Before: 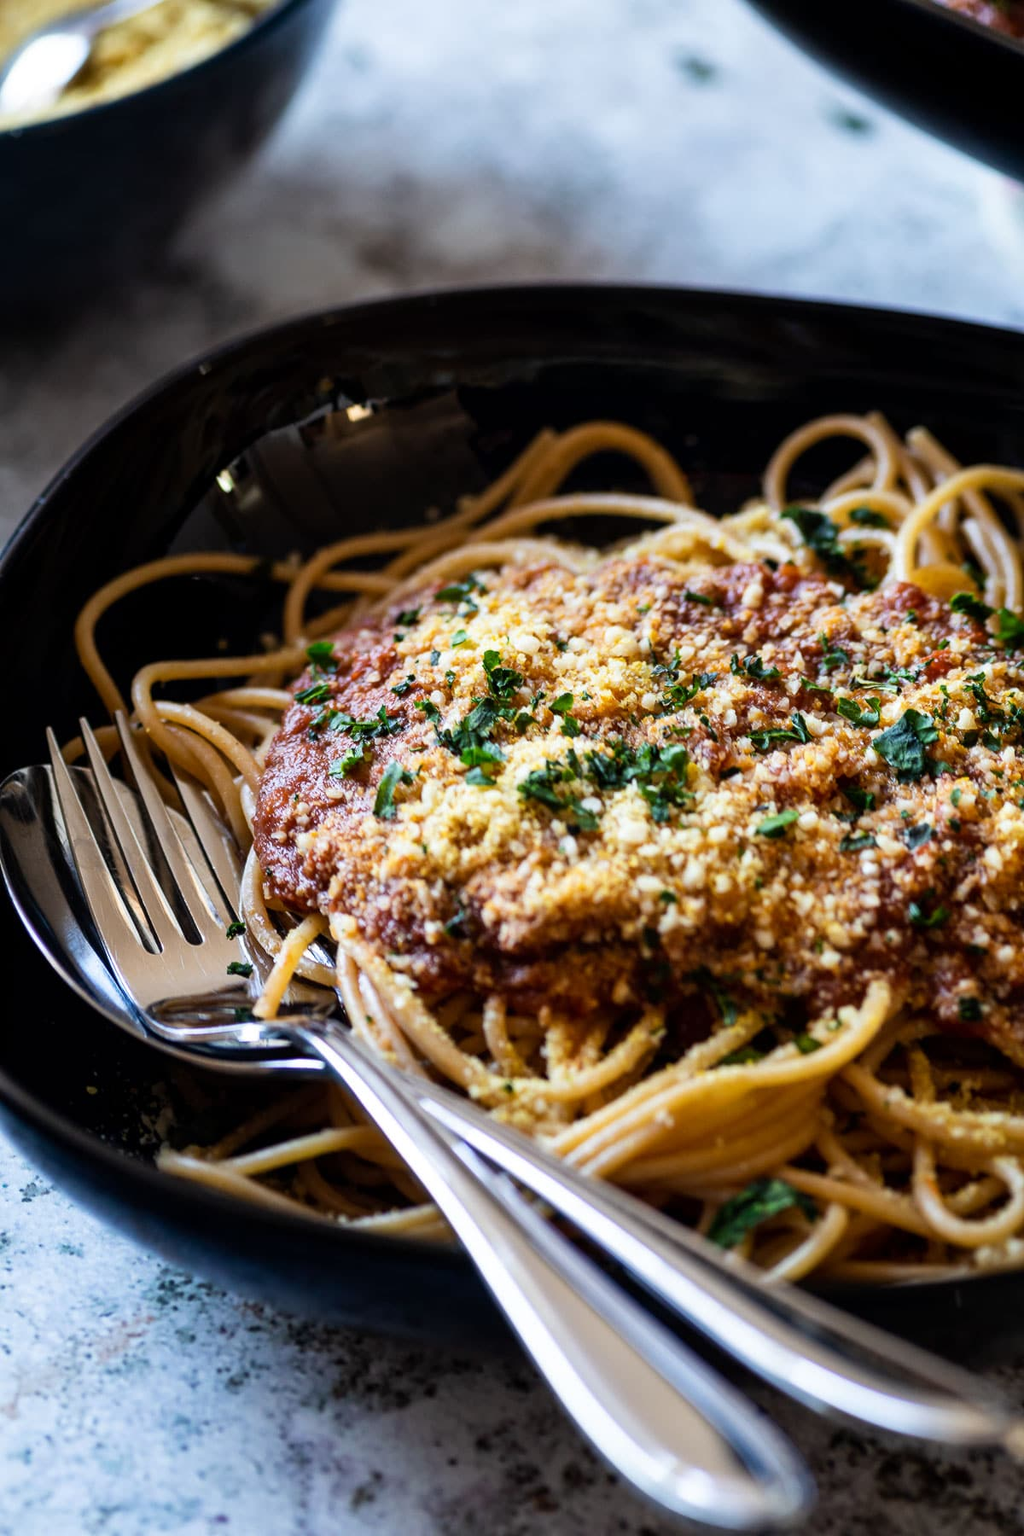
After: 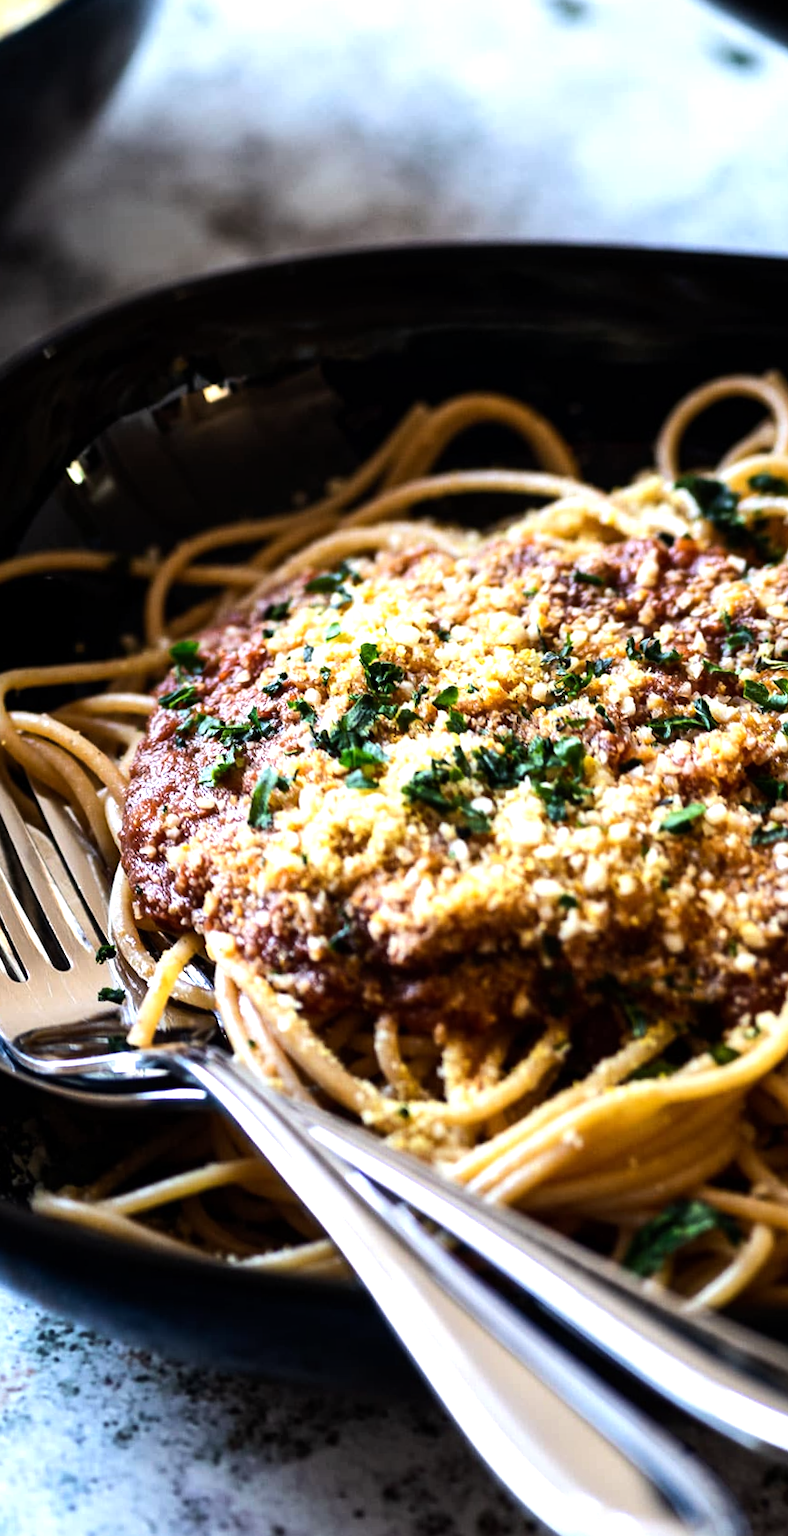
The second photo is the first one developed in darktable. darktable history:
rotate and perspective: rotation -2.12°, lens shift (vertical) 0.009, lens shift (horizontal) -0.008, automatic cropping original format, crop left 0.036, crop right 0.964, crop top 0.05, crop bottom 0.959
tone equalizer: -8 EV -0.75 EV, -7 EV -0.7 EV, -6 EV -0.6 EV, -5 EV -0.4 EV, -3 EV 0.4 EV, -2 EV 0.6 EV, -1 EV 0.7 EV, +0 EV 0.75 EV, edges refinement/feathering 500, mask exposure compensation -1.57 EV, preserve details no
crop: left 13.443%, right 13.31%
